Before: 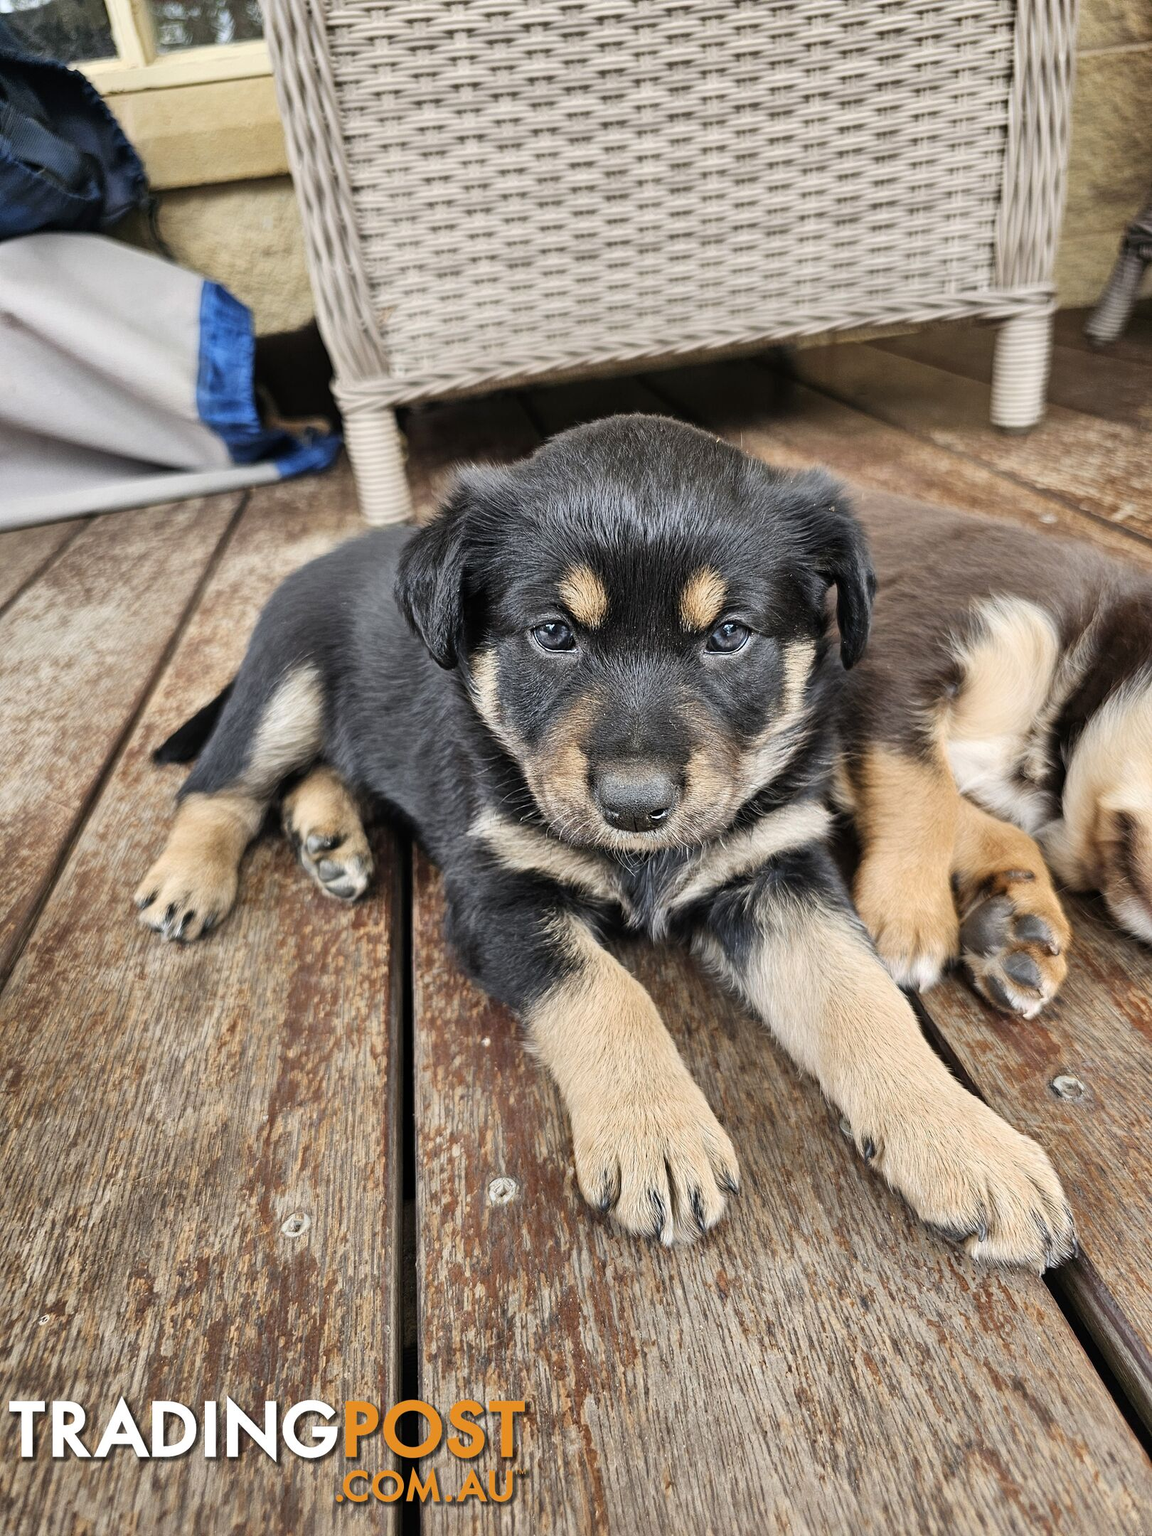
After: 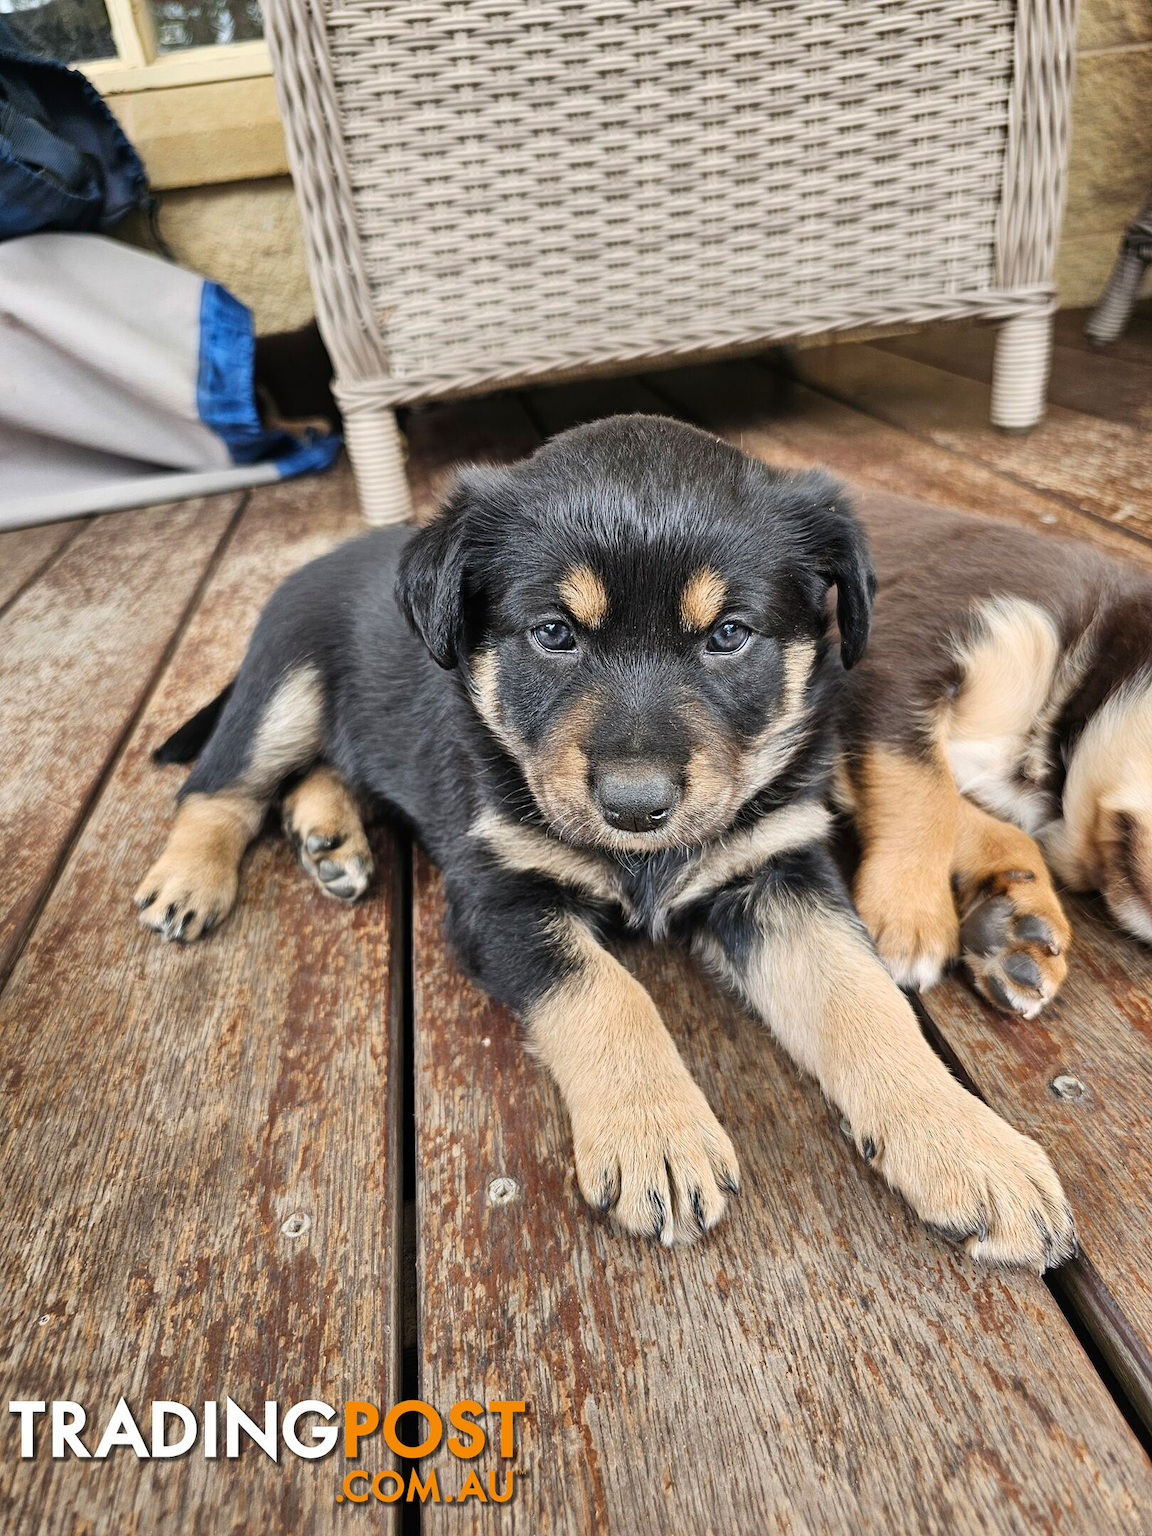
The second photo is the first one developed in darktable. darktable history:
tone equalizer: smoothing diameter 24.89%, edges refinement/feathering 5.58, preserve details guided filter
